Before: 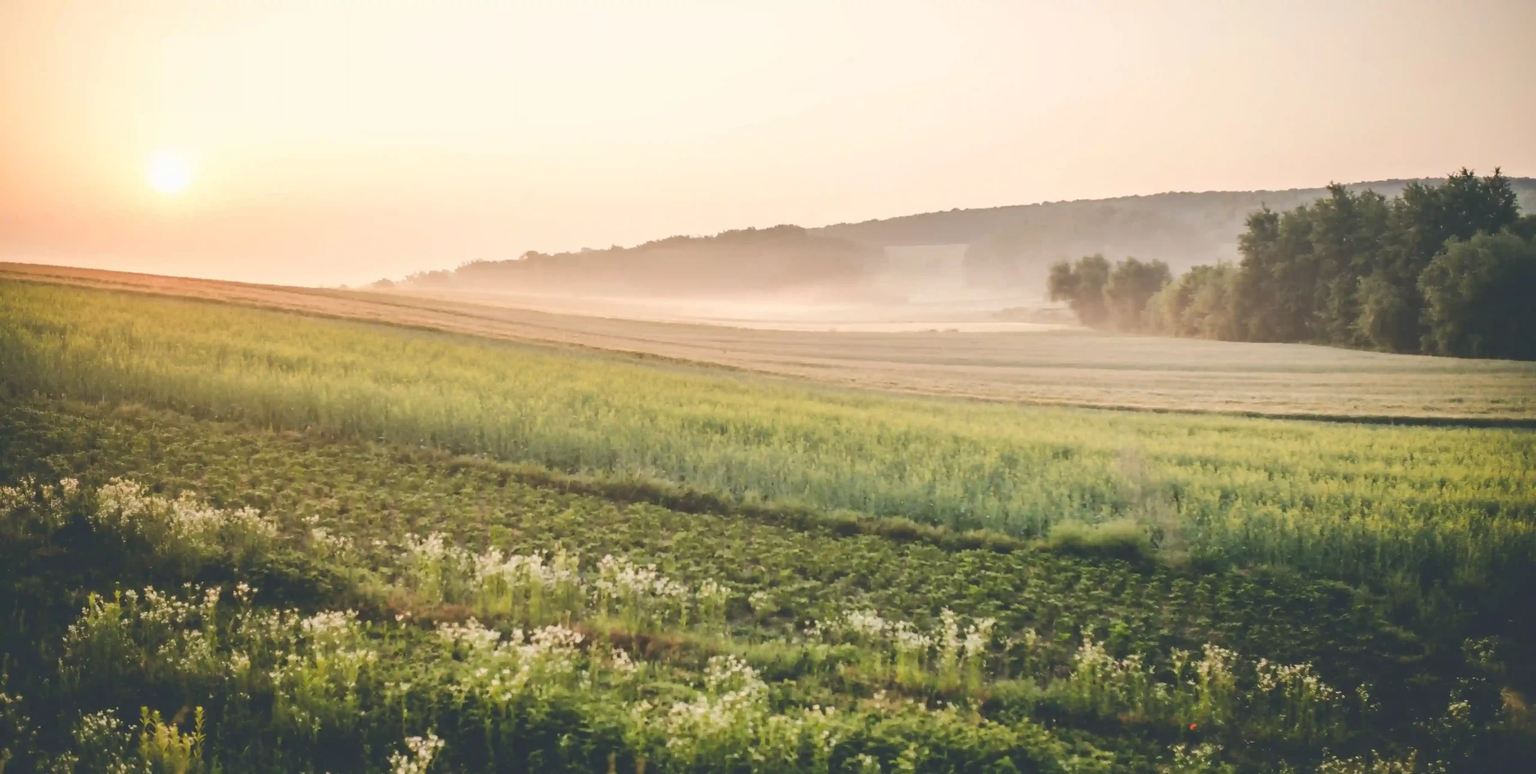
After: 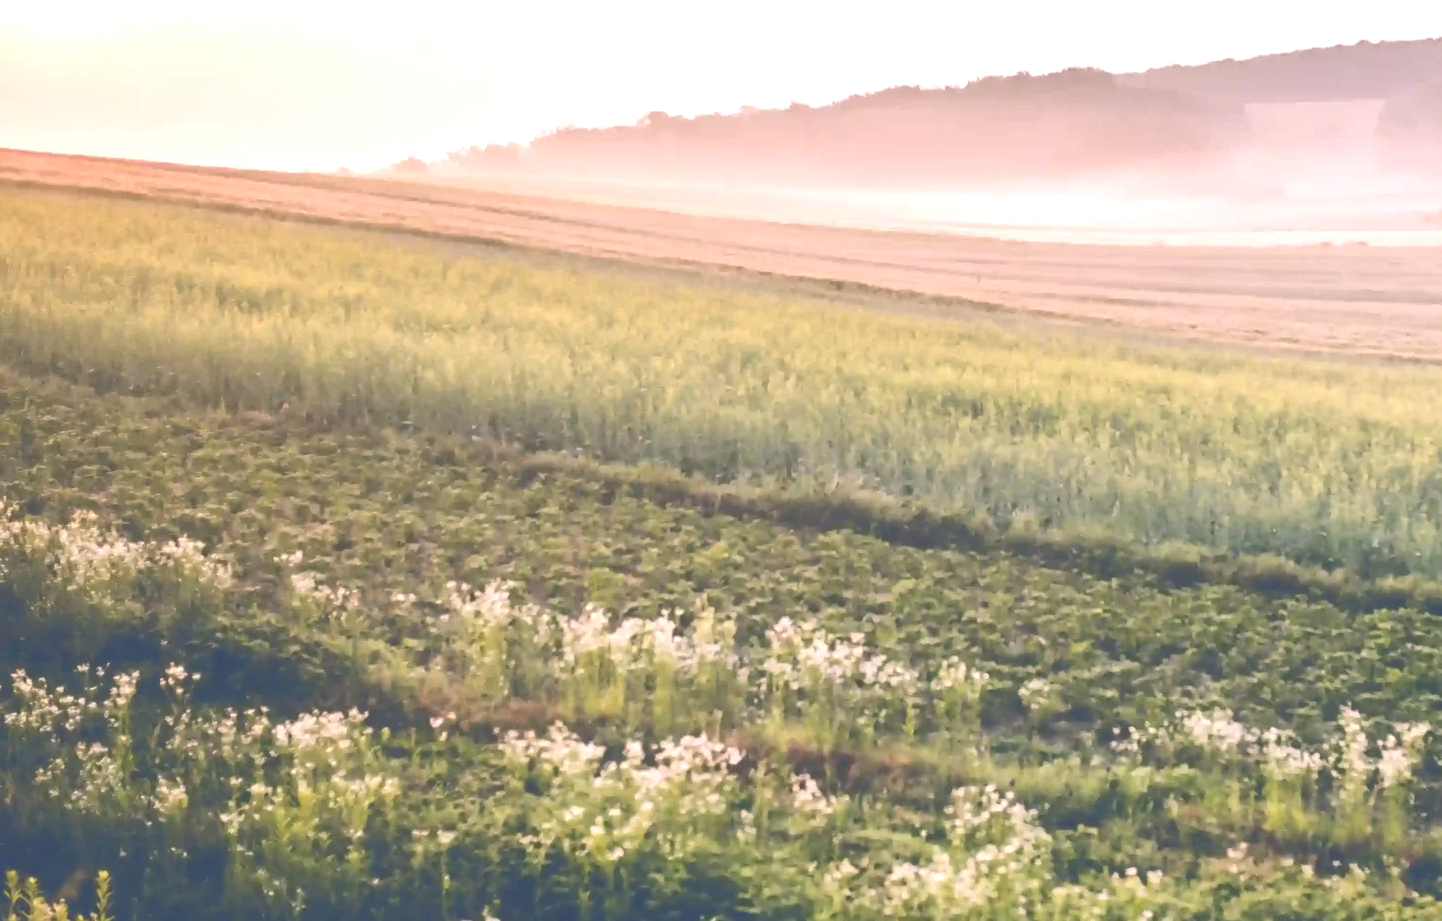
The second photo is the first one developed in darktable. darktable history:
white balance: red 0.931, blue 1.11
exposure: exposure 0.559 EV, compensate highlight preservation false
color correction: highlights a* 14.46, highlights b* 5.85, shadows a* -5.53, shadows b* -15.24, saturation 0.85
rgb curve: curves: ch0 [(0, 0) (0.072, 0.166) (0.217, 0.293) (0.414, 0.42) (1, 1)], compensate middle gray true, preserve colors basic power
crop: left 8.966%, top 23.852%, right 34.699%, bottom 4.703%
tone equalizer: on, module defaults
